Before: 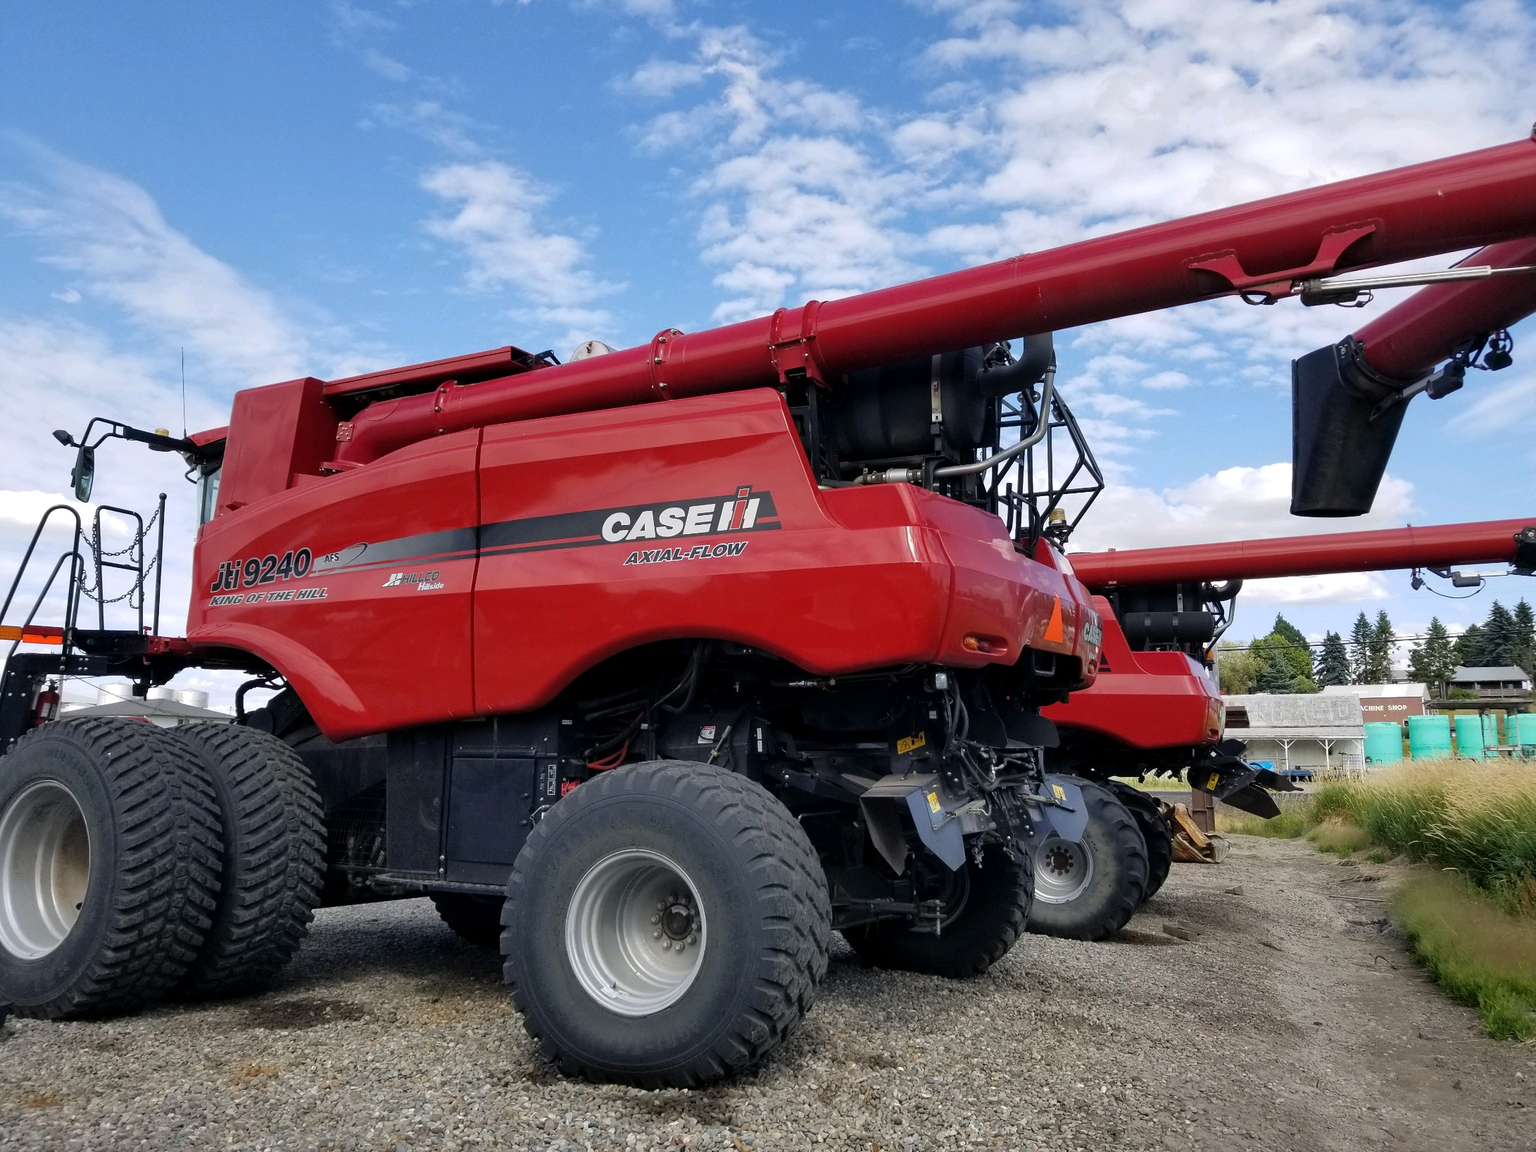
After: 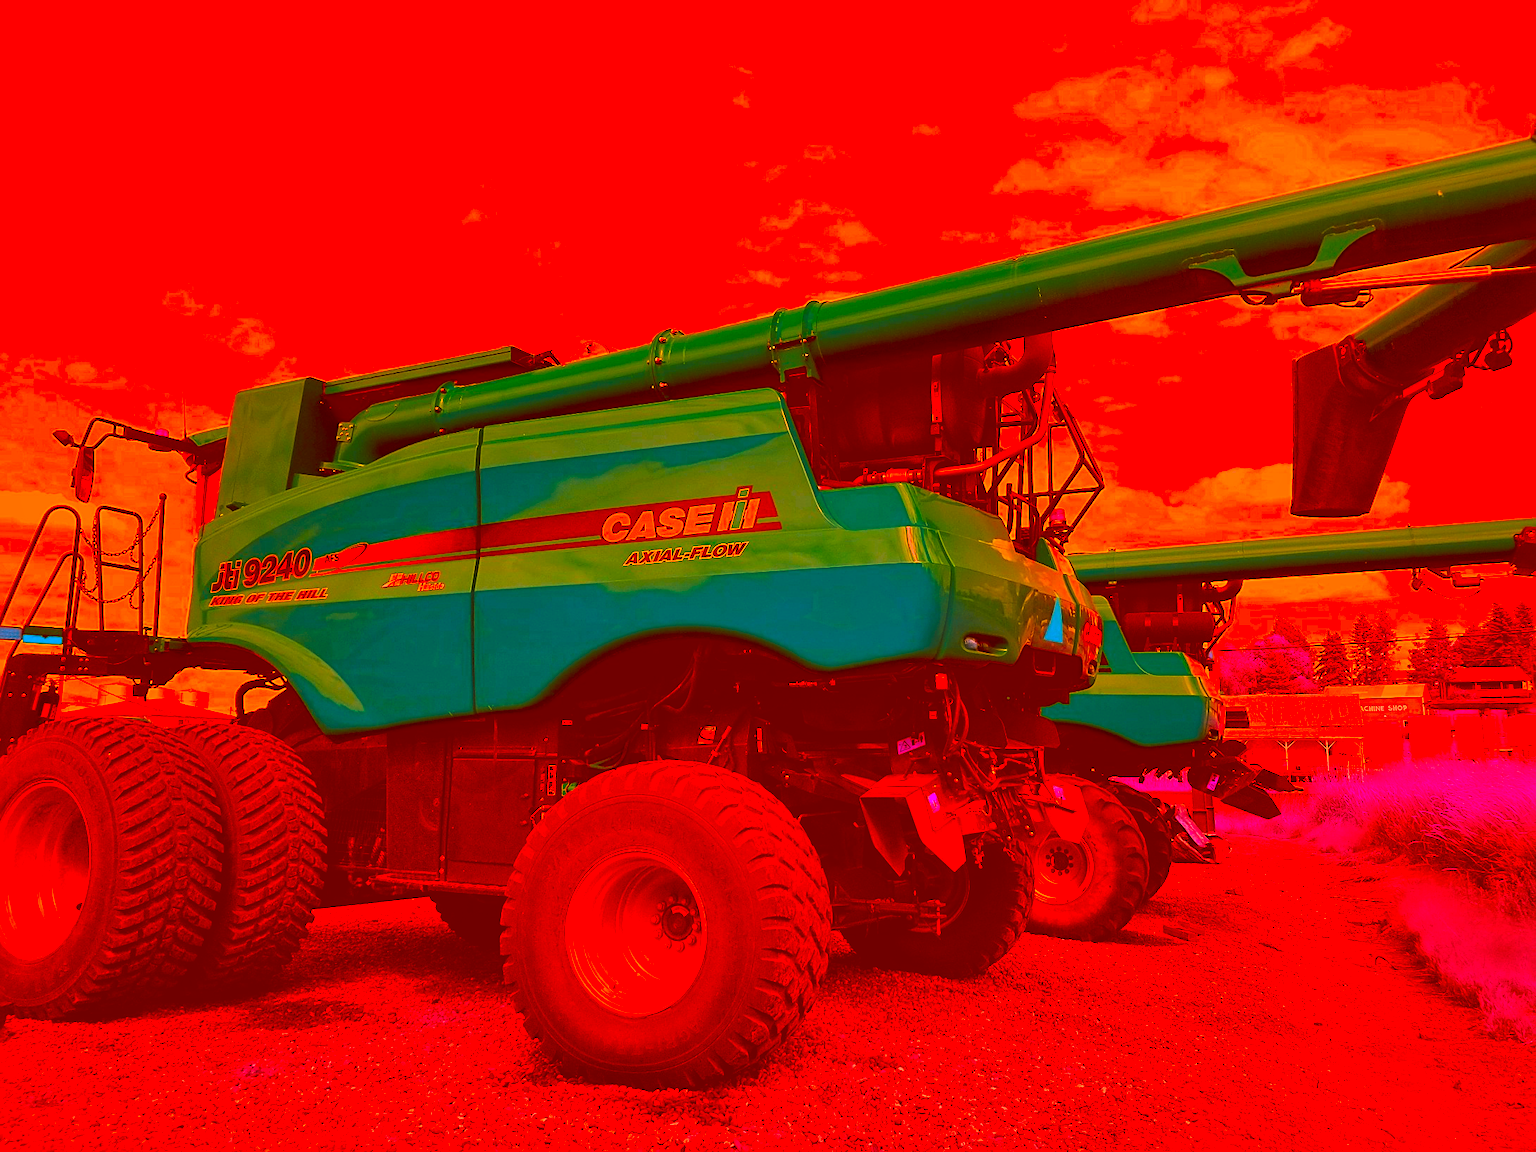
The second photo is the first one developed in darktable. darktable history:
color correction: highlights a* -39.12, highlights b* -39.93, shadows a* -39.89, shadows b* -39.3, saturation -2.96
local contrast: mode bilateral grid, contrast 20, coarseness 50, detail 119%, midtone range 0.2
sharpen: on, module defaults
